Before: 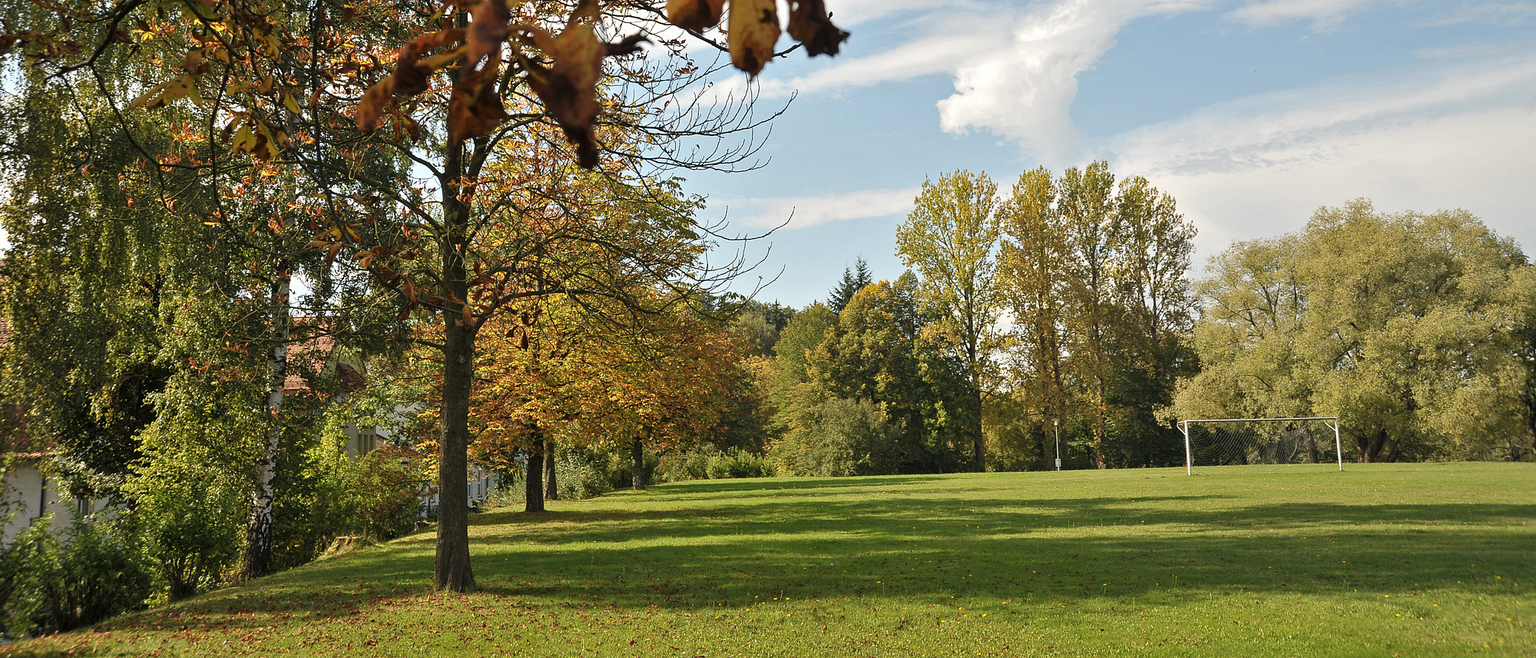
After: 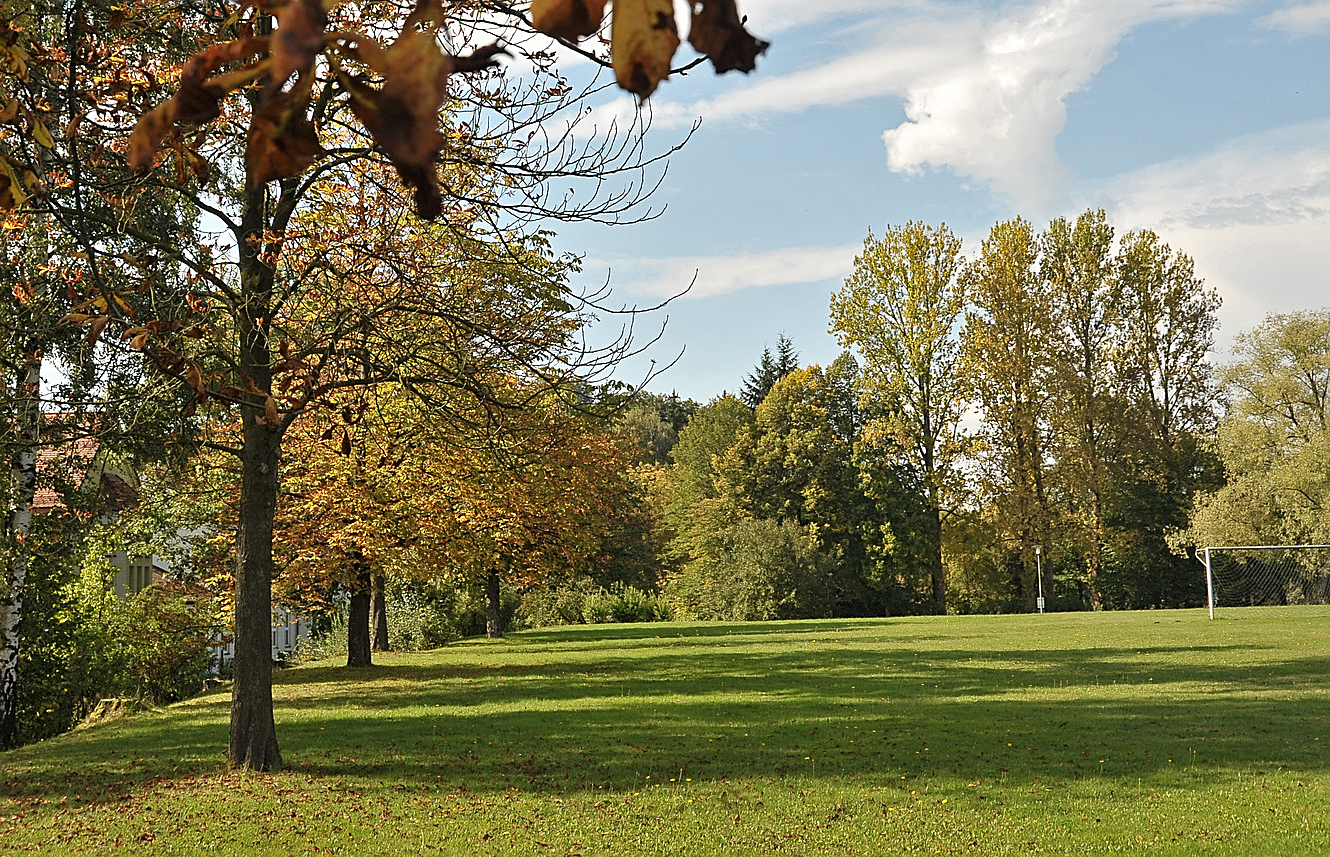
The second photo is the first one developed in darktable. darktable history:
sharpen: on, module defaults
crop: left 16.899%, right 16.556%
